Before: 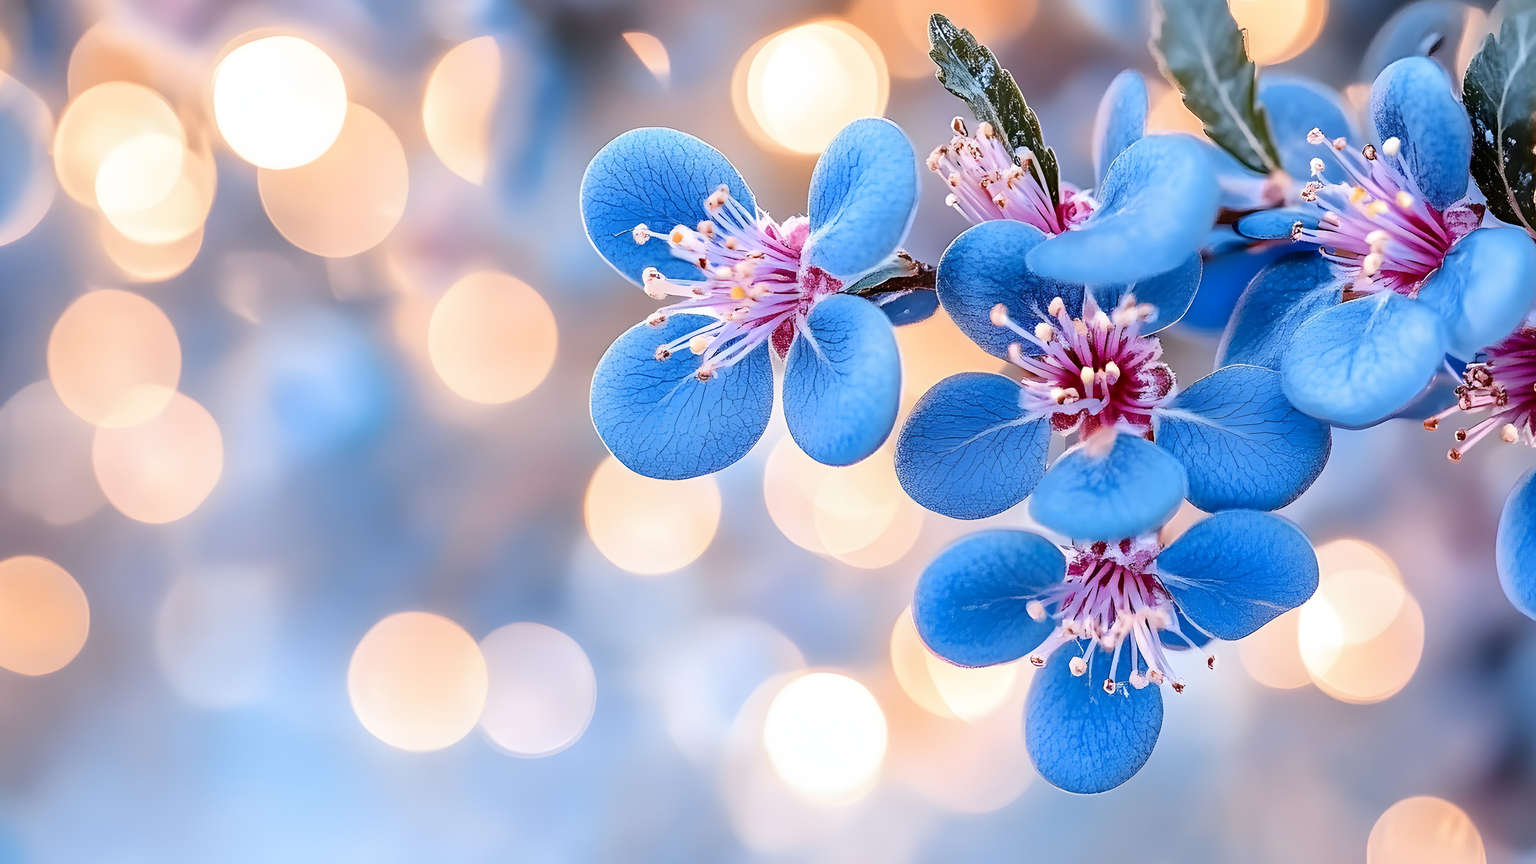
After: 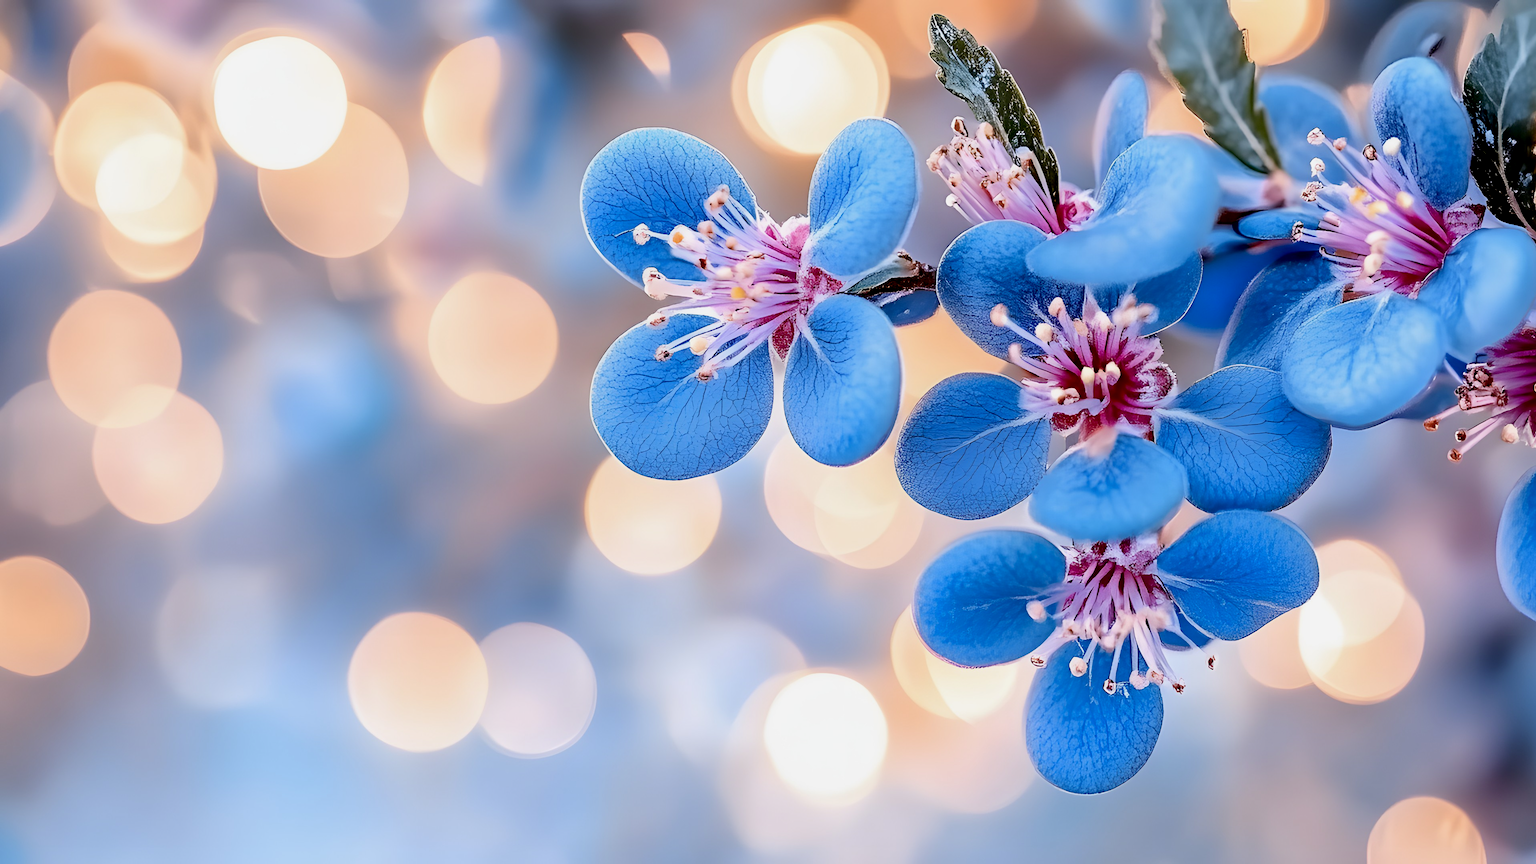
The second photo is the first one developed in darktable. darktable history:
exposure: black level correction 0.009, exposure -0.161 EV, compensate highlight preservation false
